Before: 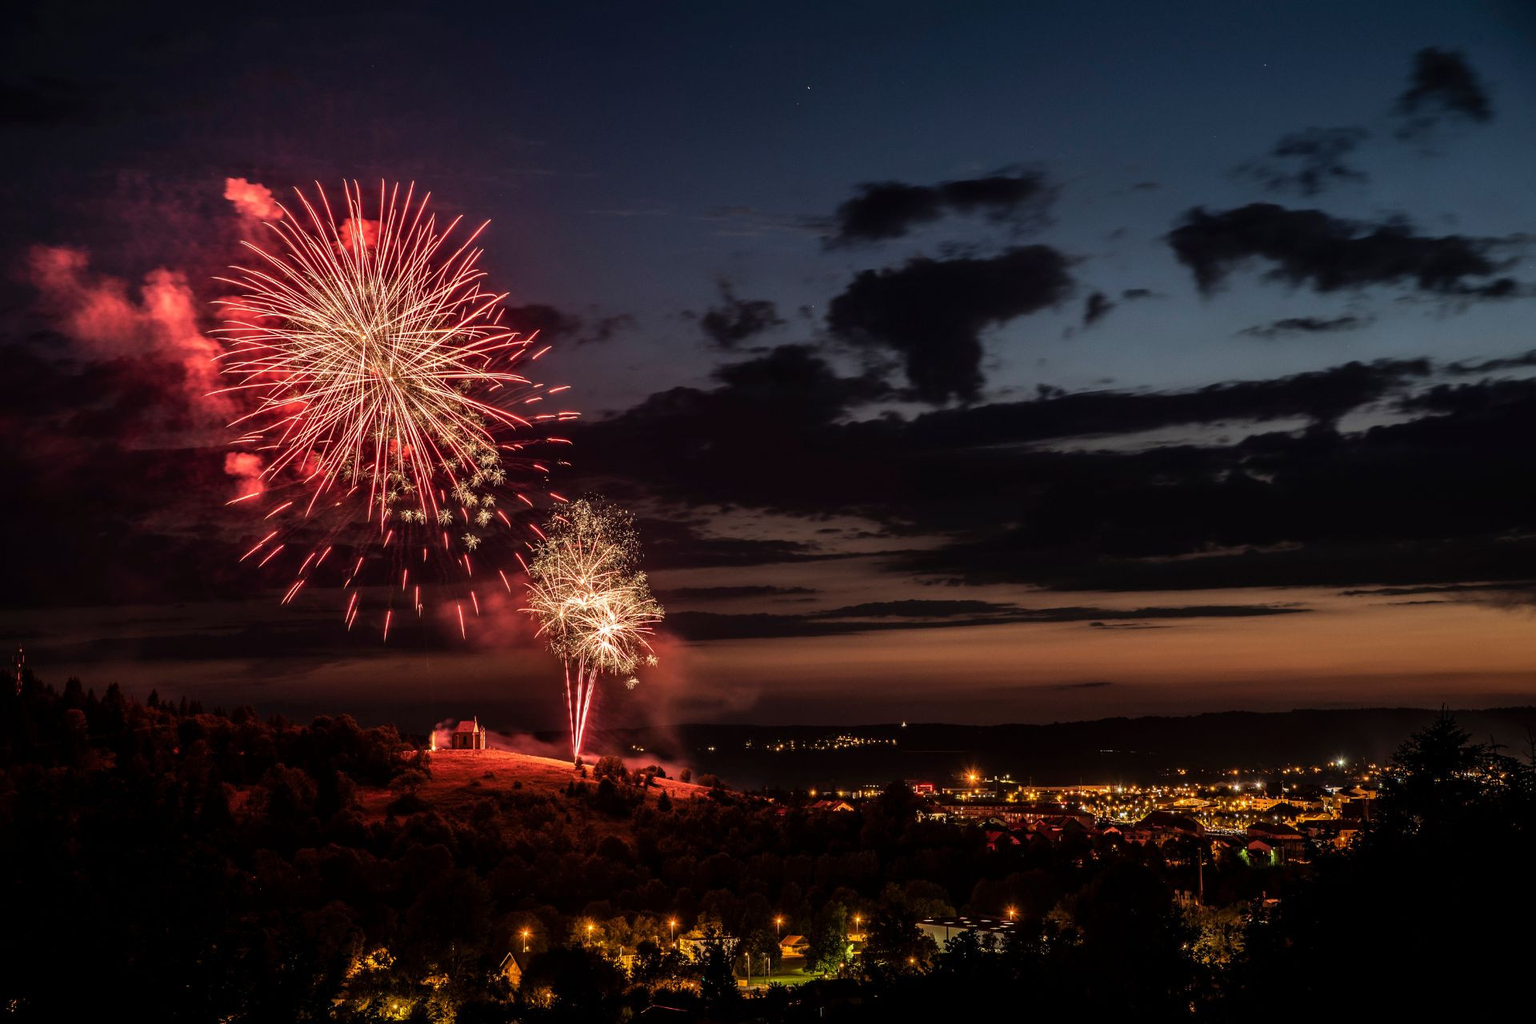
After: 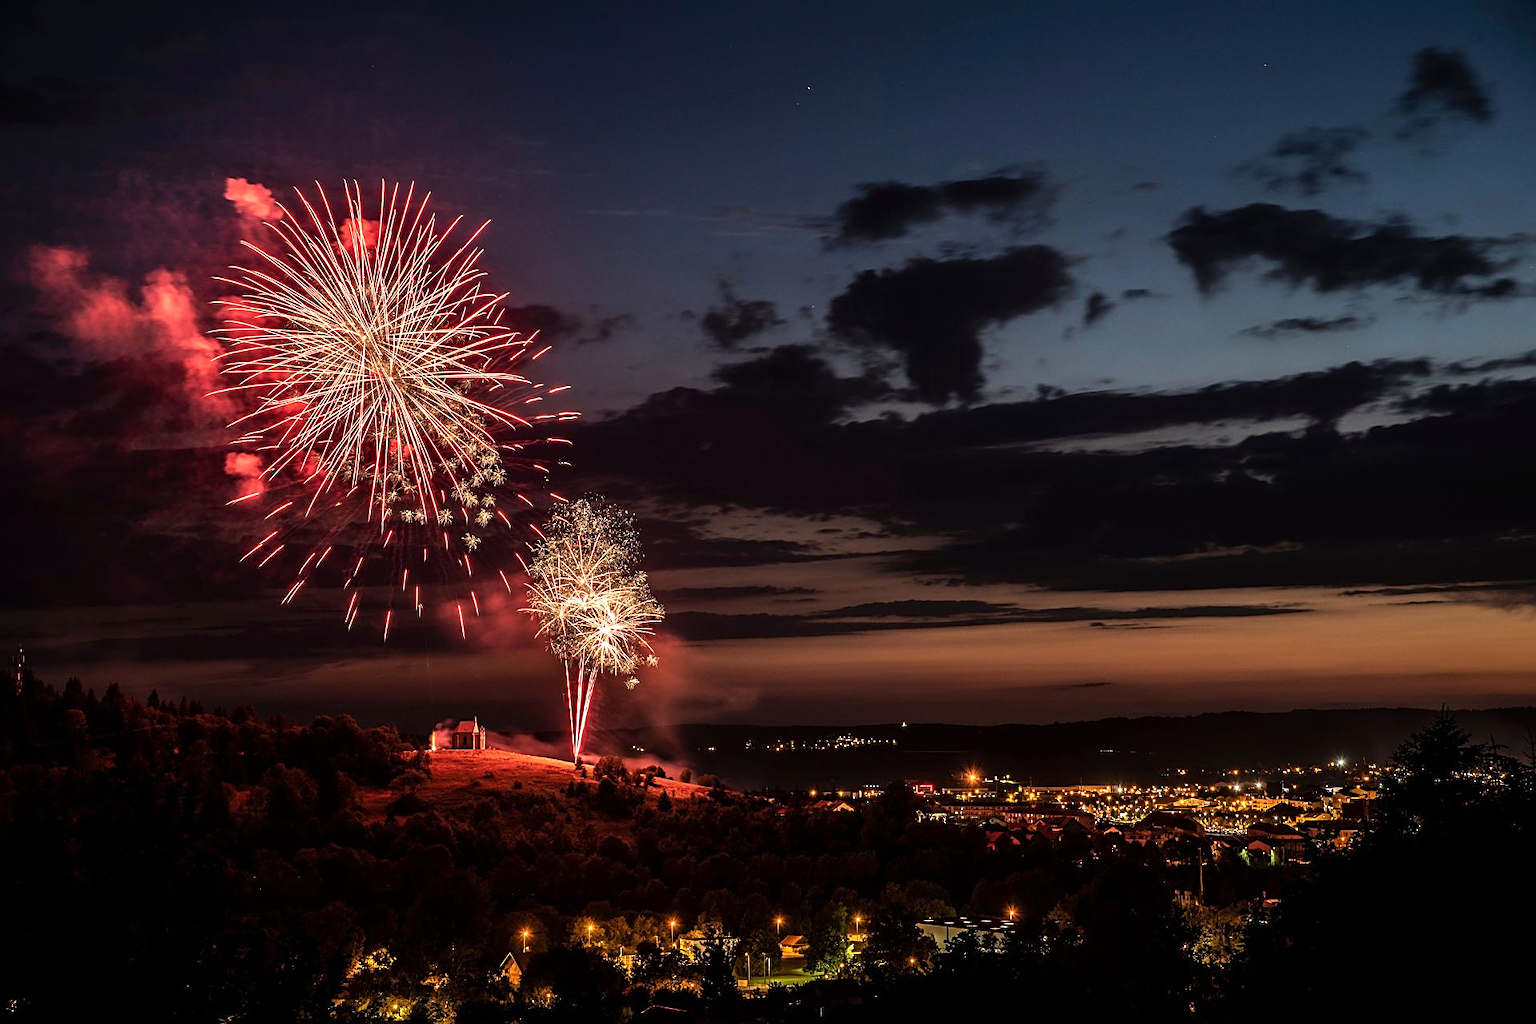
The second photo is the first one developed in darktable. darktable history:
exposure: exposure 0.178 EV, compensate exposure bias true, compensate highlight preservation false
sharpen: on, module defaults
